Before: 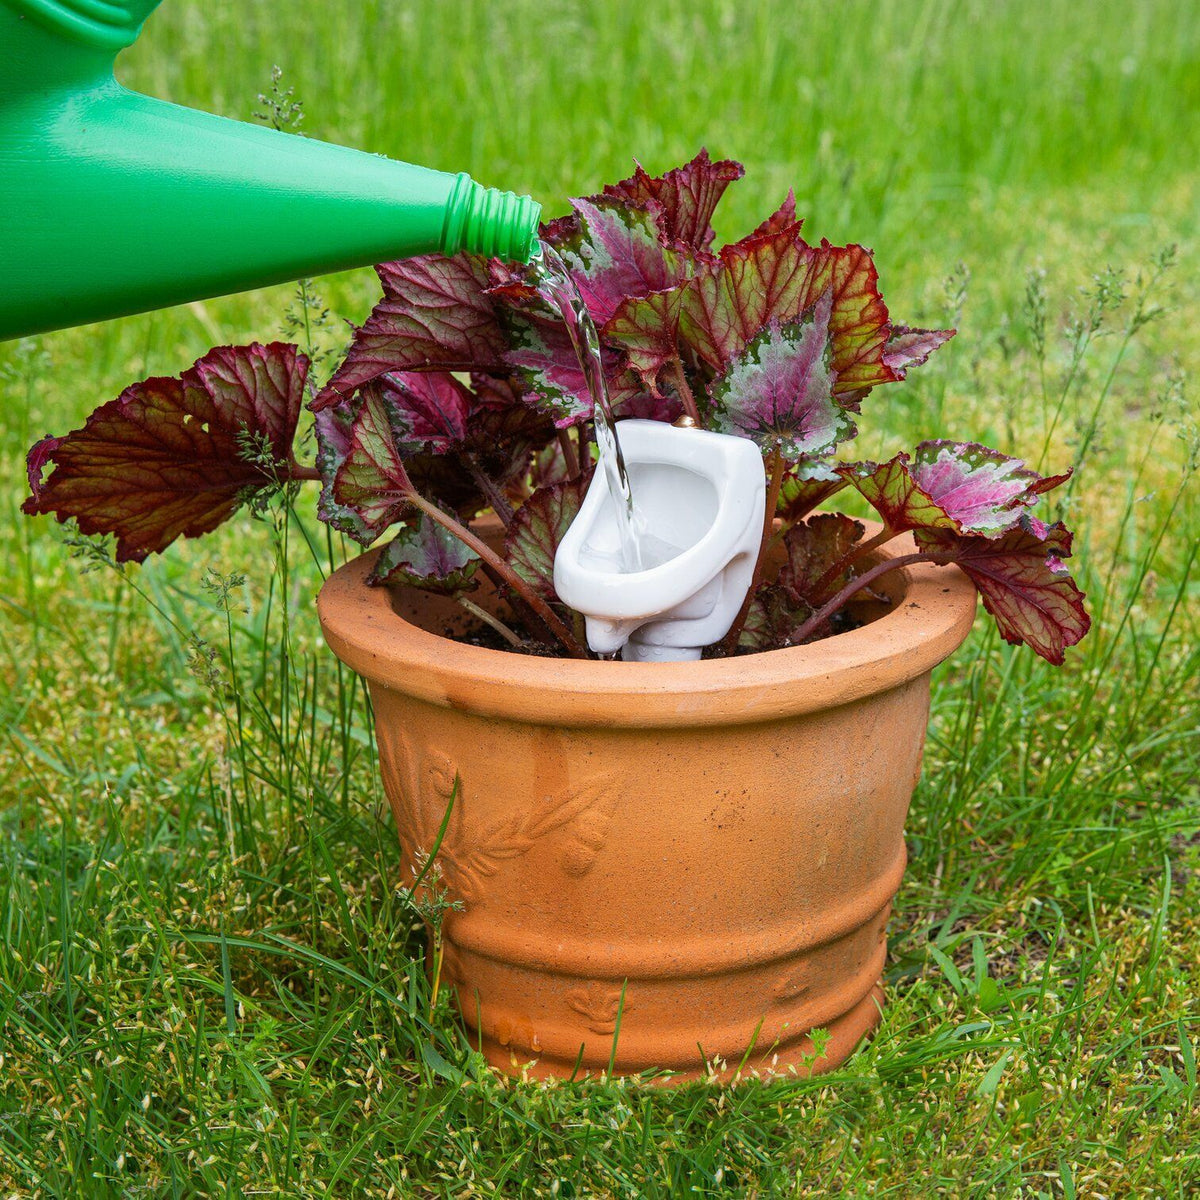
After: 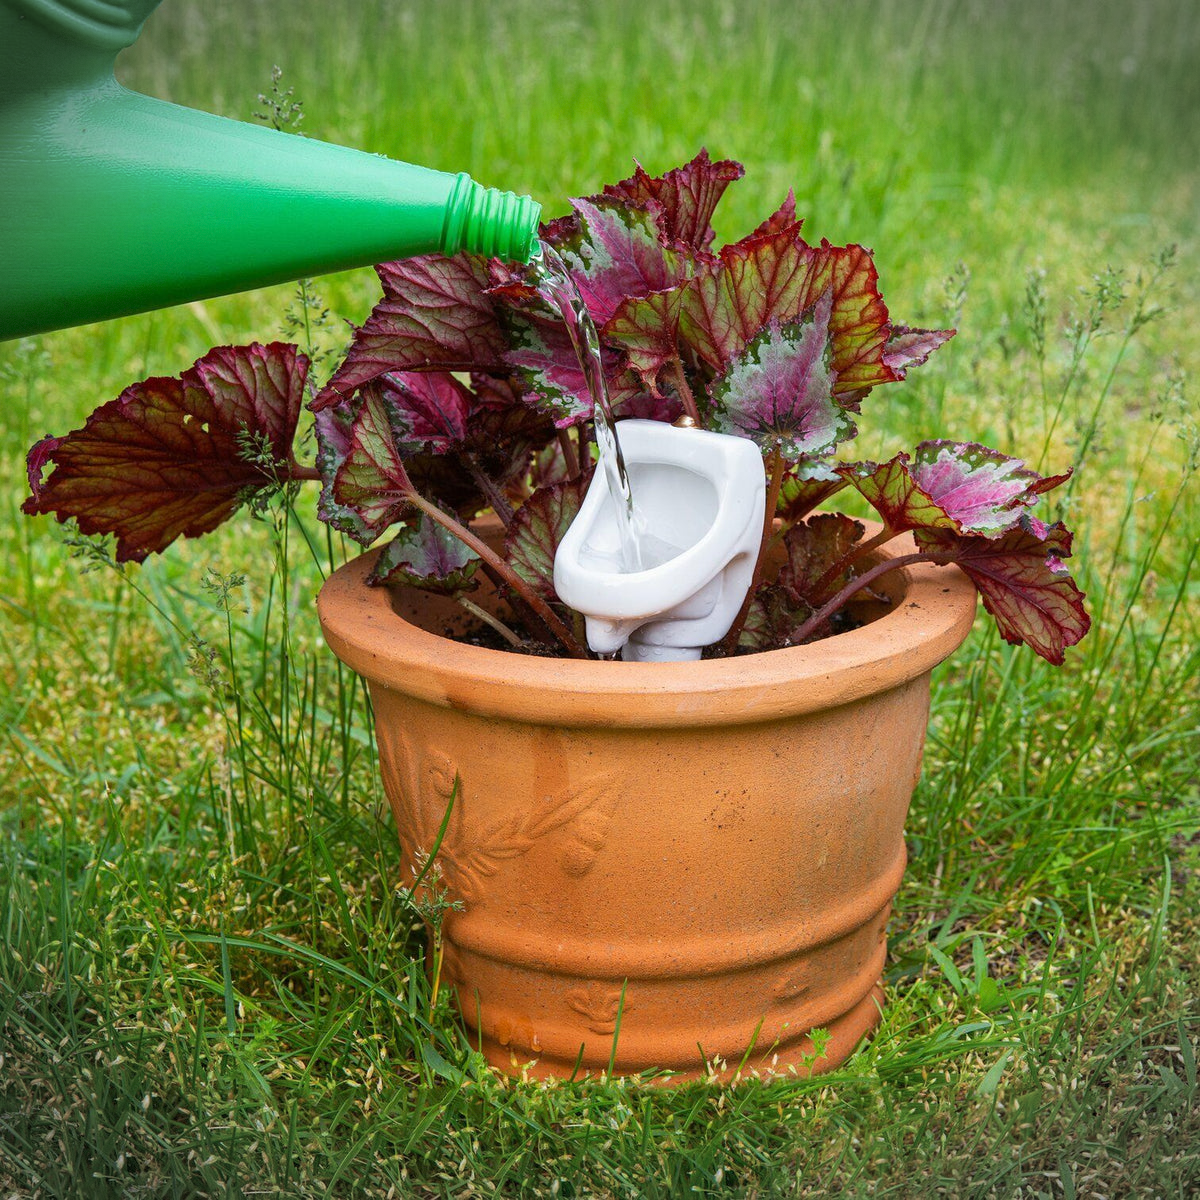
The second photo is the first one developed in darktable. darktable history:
vignetting: fall-off start 97.24%, width/height ratio 1.184, dithering 8-bit output
